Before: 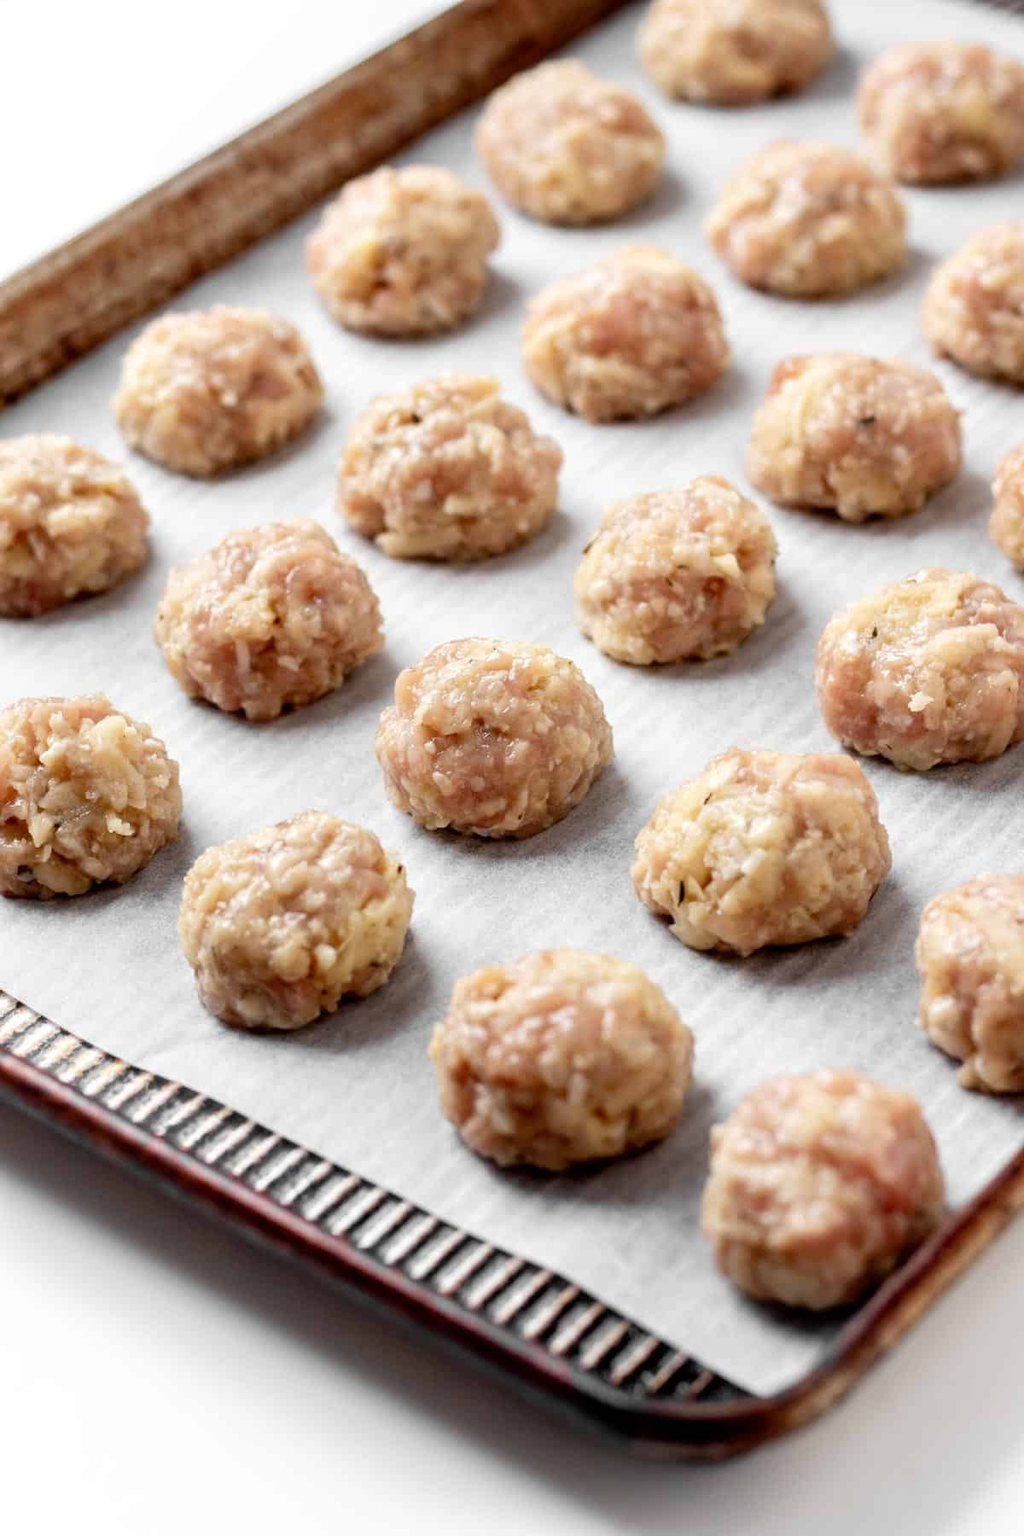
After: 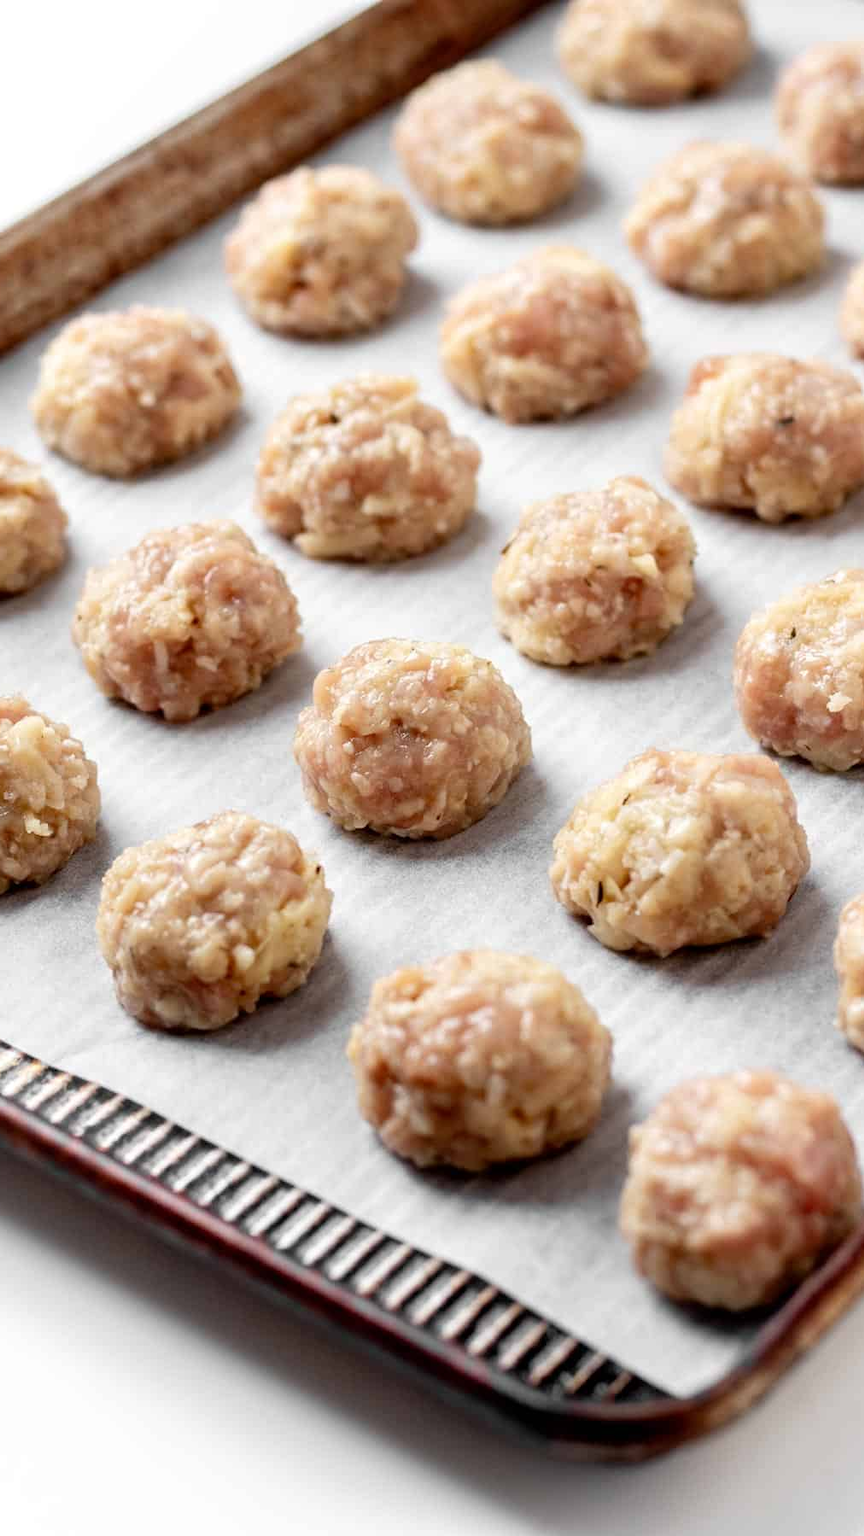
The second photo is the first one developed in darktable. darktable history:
crop: left 8.066%, right 7.471%
